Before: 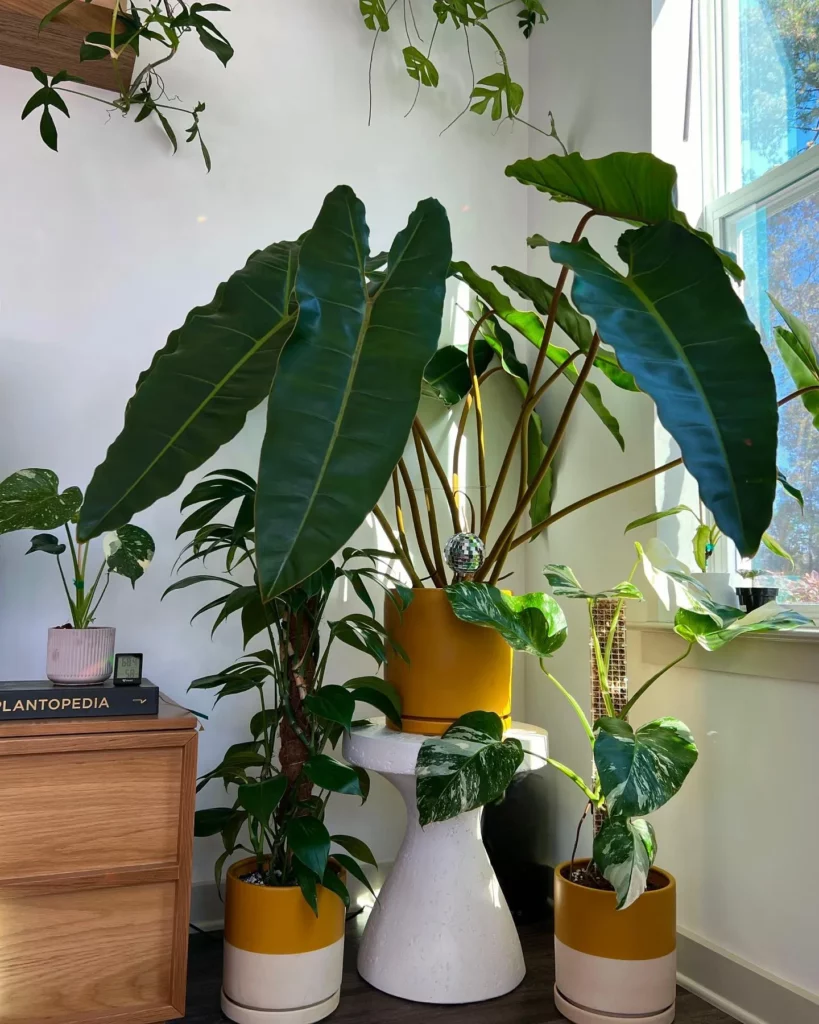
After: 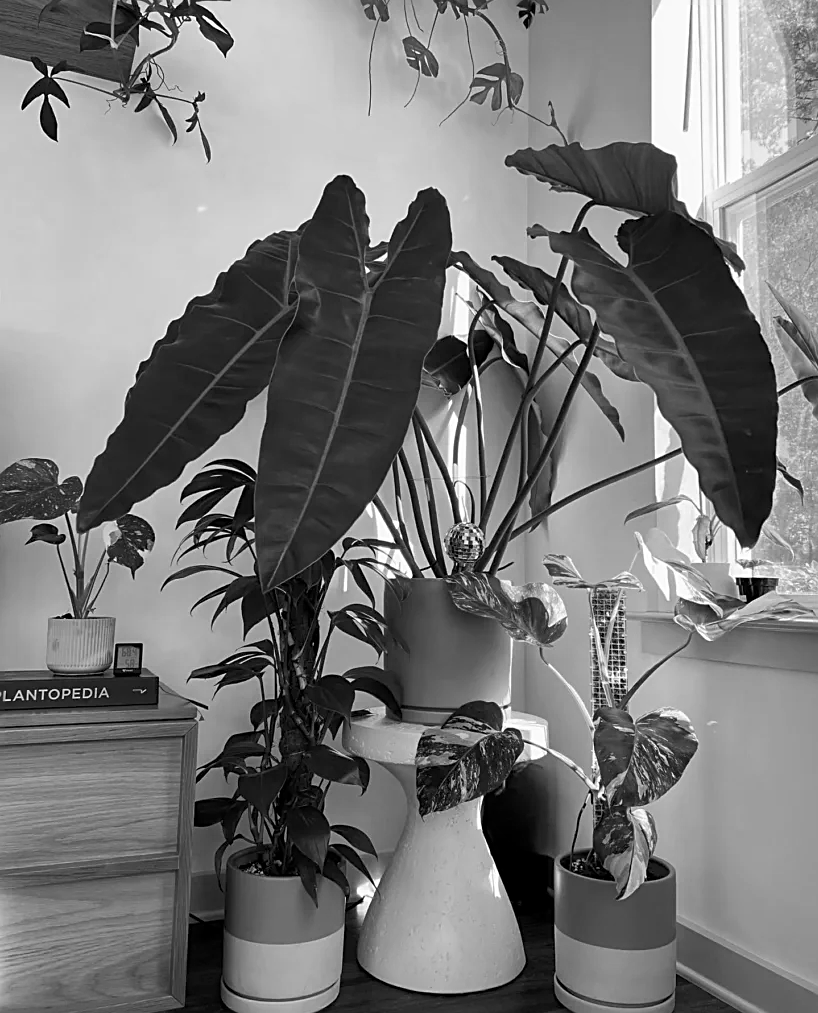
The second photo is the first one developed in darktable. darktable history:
crop: top 1.049%, right 0.001%
local contrast: highlights 100%, shadows 100%, detail 120%, midtone range 0.2
monochrome: a 1.94, b -0.638
sharpen: on, module defaults
white balance: red 1.123, blue 0.83
exposure: exposure -0.157 EV, compensate highlight preservation false
